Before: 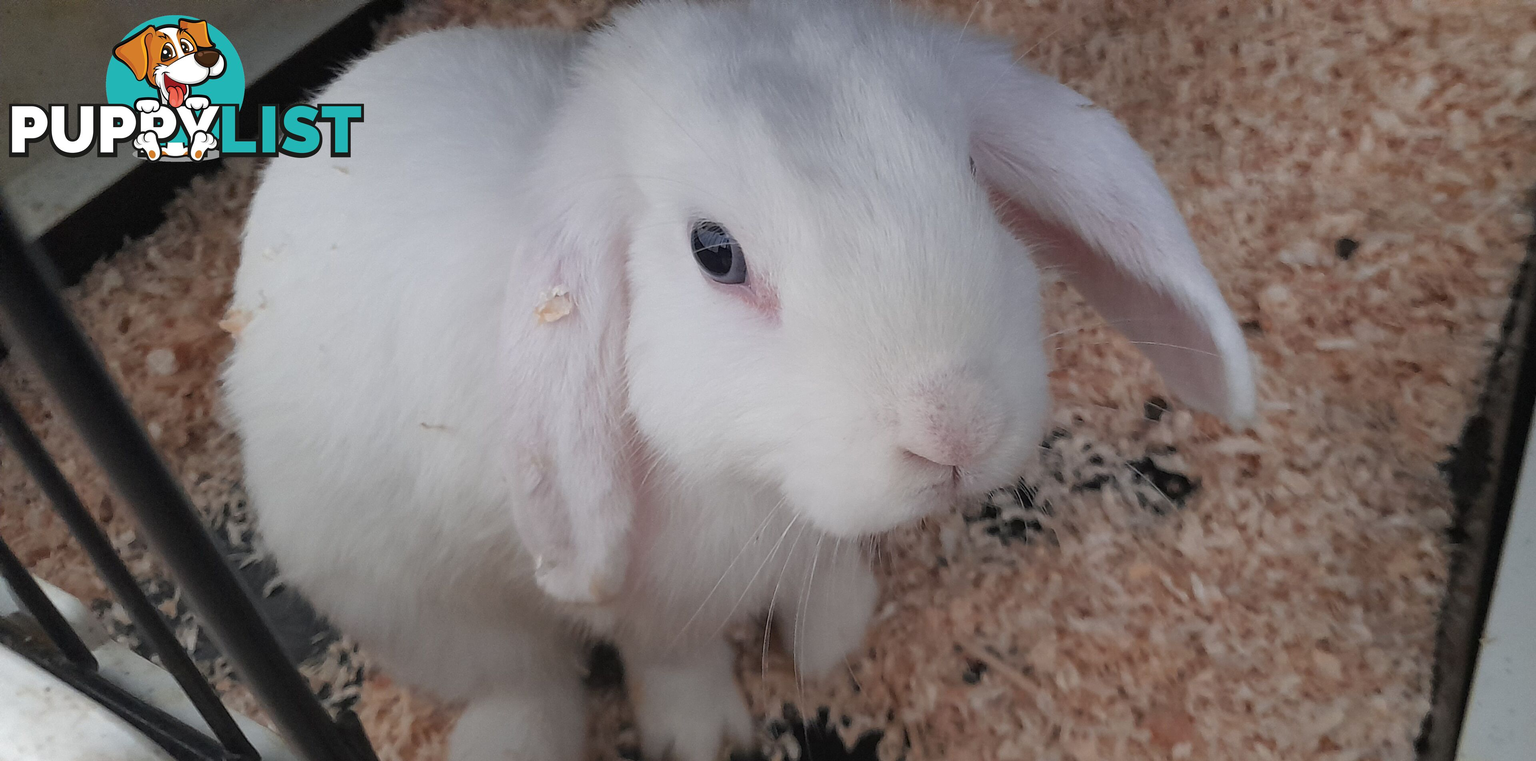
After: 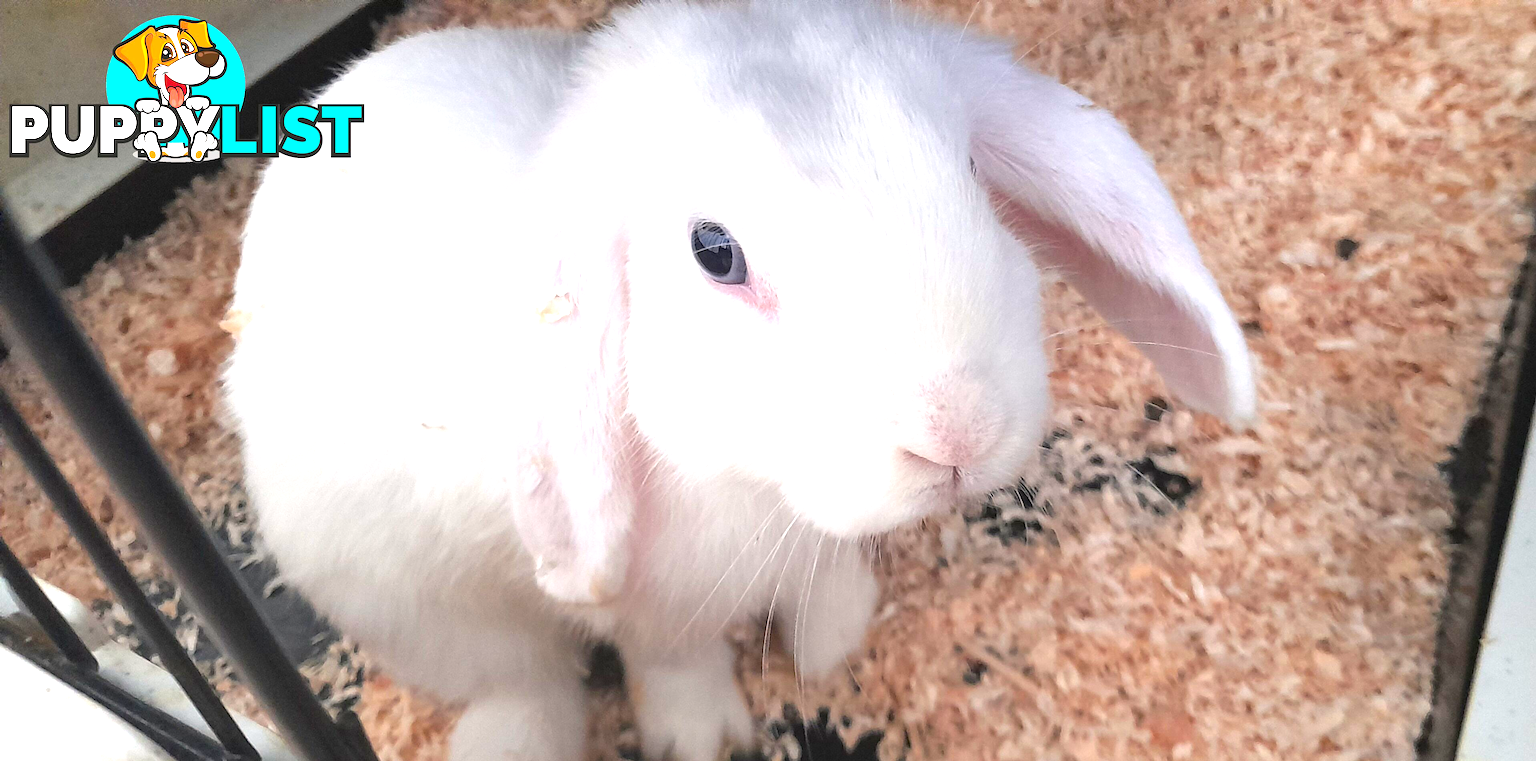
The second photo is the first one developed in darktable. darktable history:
exposure: black level correction 0, exposure 1.442 EV, compensate exposure bias true, compensate highlight preservation false
color balance rgb: highlights gain › chroma 0.762%, highlights gain › hue 56.73°, perceptual saturation grading › global saturation 10.4%, global vibrance 20%
